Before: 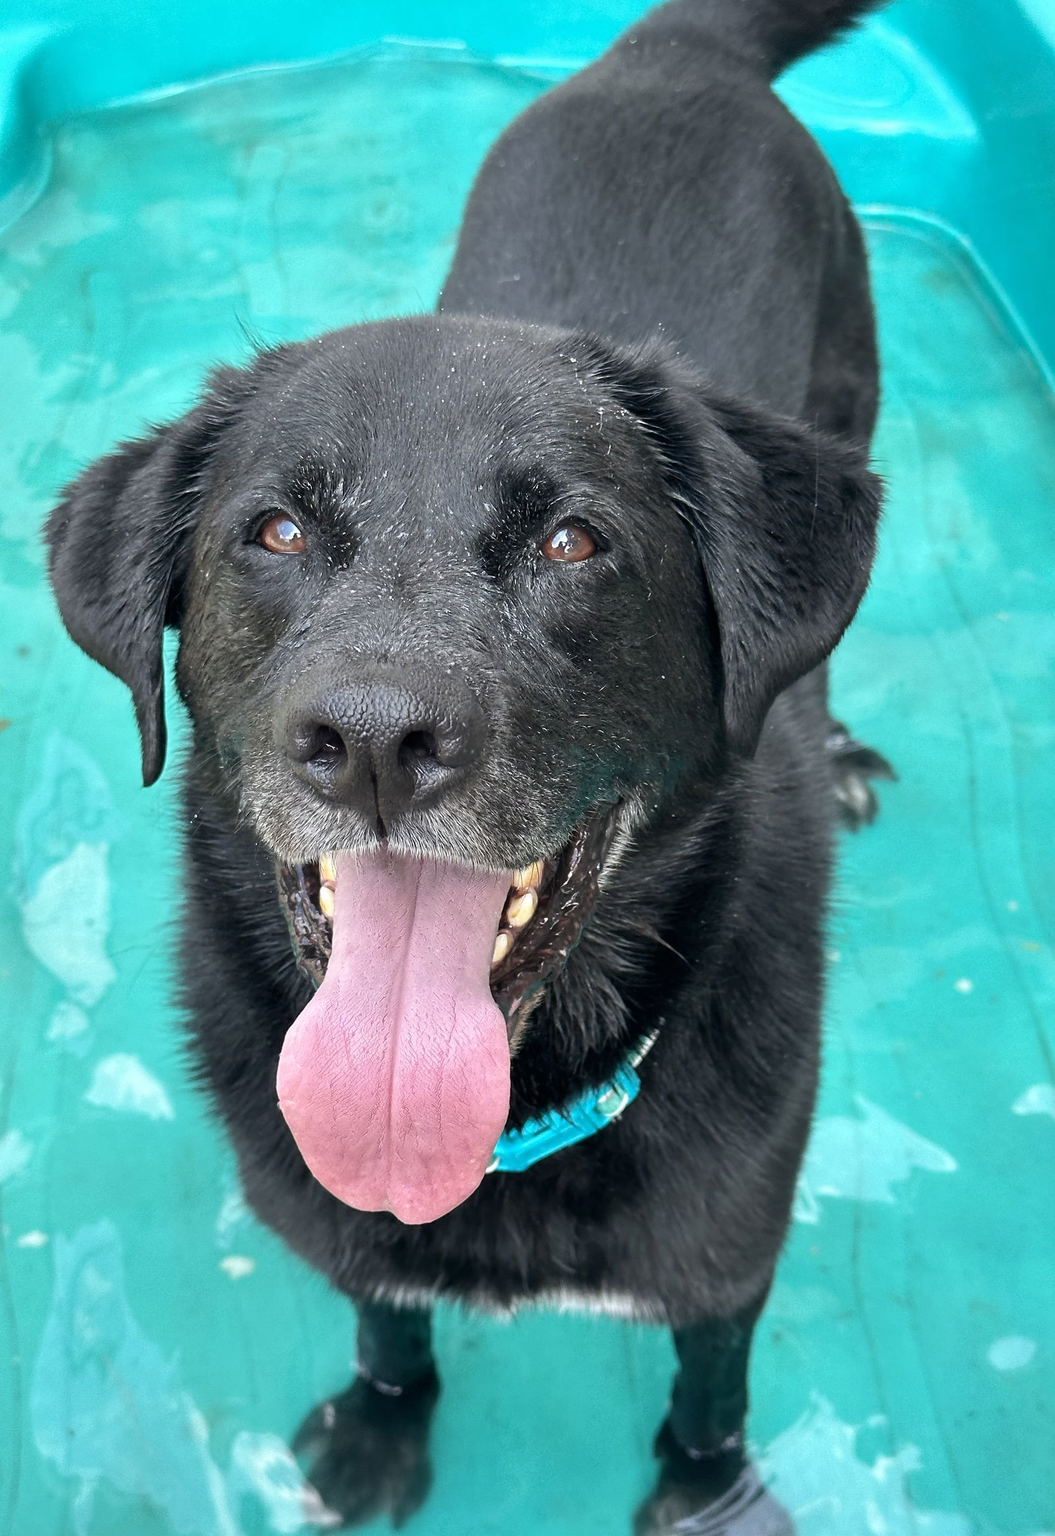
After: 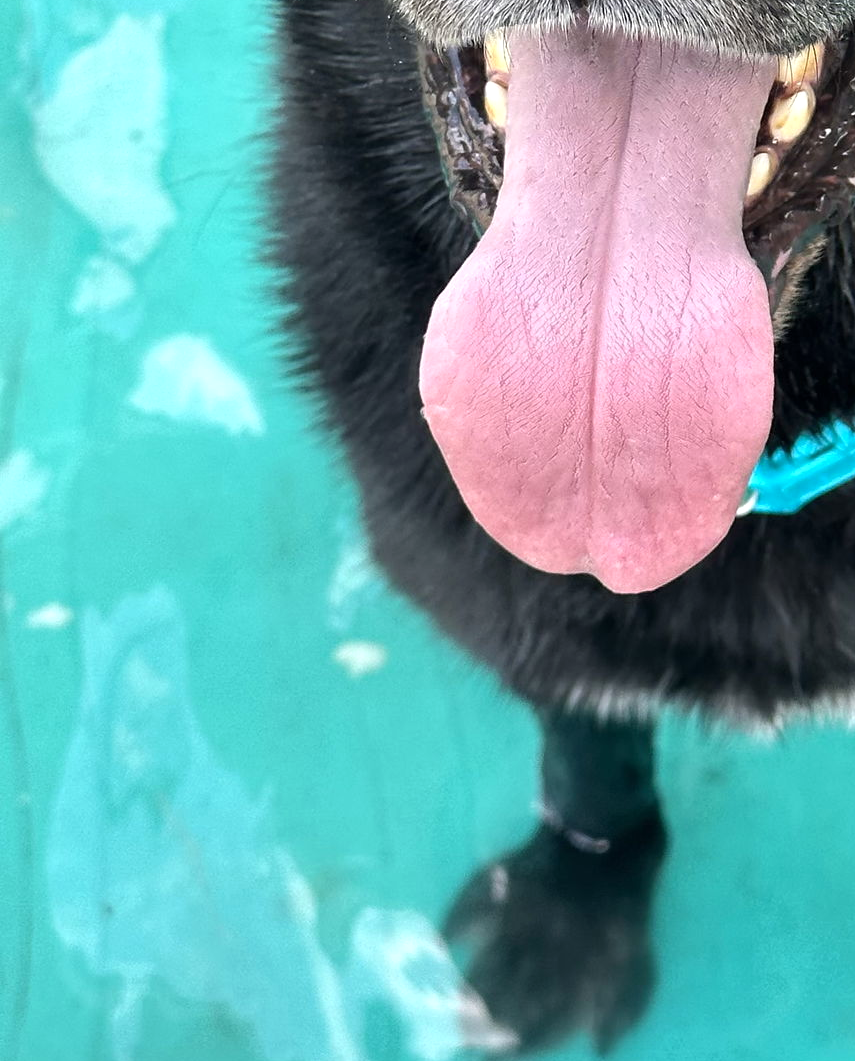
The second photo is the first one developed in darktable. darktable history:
crop and rotate: top 54.233%, right 46.523%, bottom 0.193%
levels: levels [0, 0.476, 0.951]
